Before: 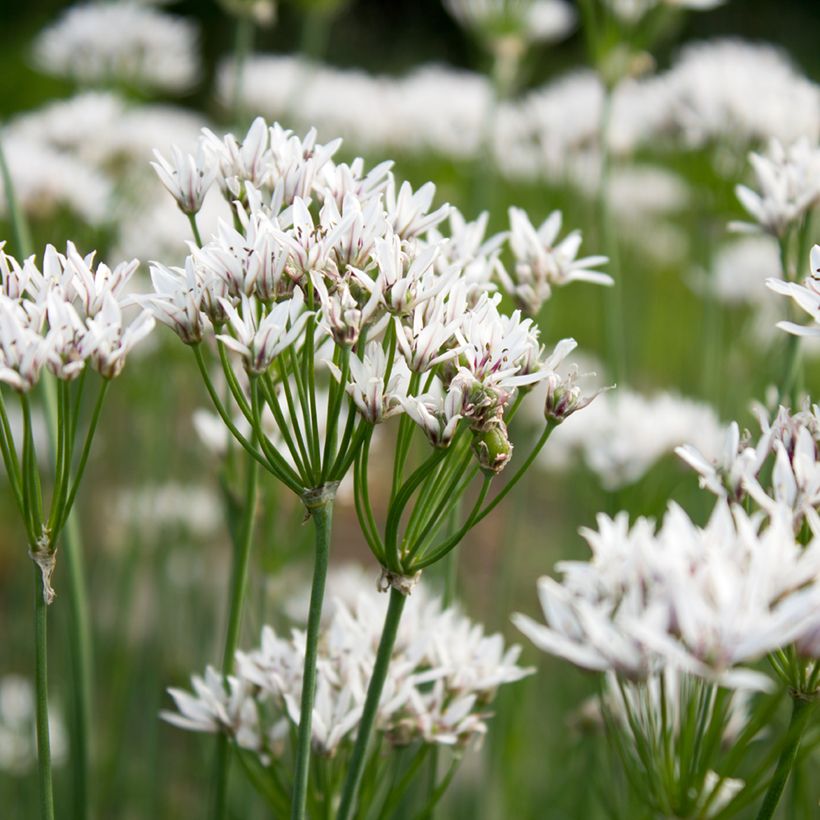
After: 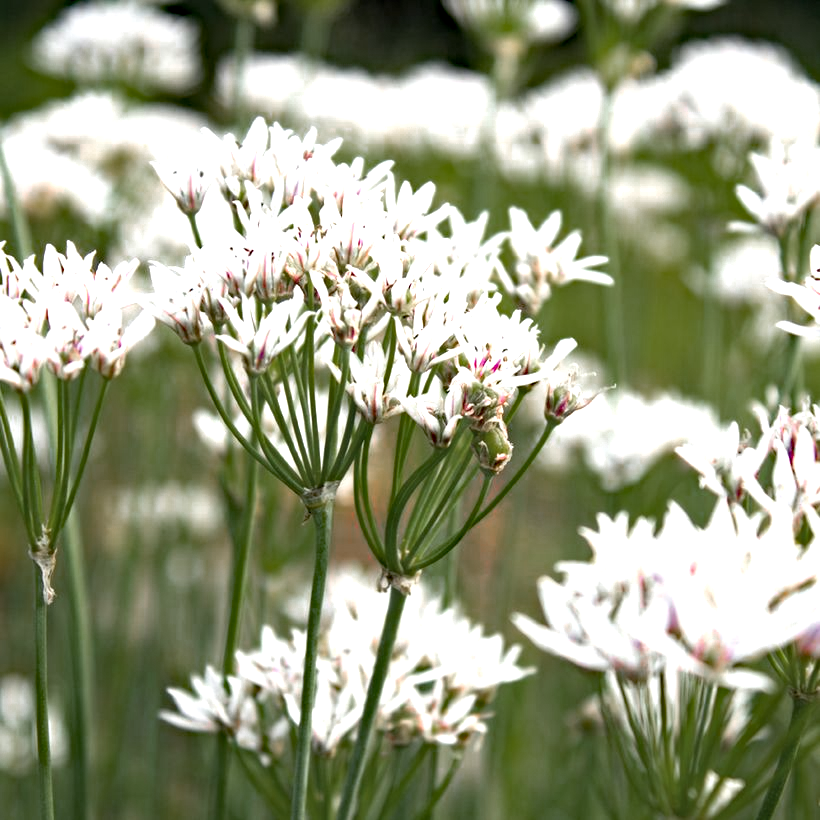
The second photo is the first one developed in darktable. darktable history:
exposure: black level correction 0, exposure 1.106 EV, compensate exposure bias true, compensate highlight preservation false
haze removal: strength 0.403, distance 0.222, compatibility mode true
color zones: curves: ch0 [(0, 0.48) (0.209, 0.398) (0.305, 0.332) (0.429, 0.493) (0.571, 0.5) (0.714, 0.5) (0.857, 0.5) (1, 0.48)]; ch1 [(0, 0.736) (0.143, 0.625) (0.225, 0.371) (0.429, 0.256) (0.571, 0.241) (0.714, 0.213) (0.857, 0.48) (1, 0.736)]; ch2 [(0, 0.448) (0.143, 0.498) (0.286, 0.5) (0.429, 0.5) (0.571, 0.5) (0.714, 0.5) (0.857, 0.5) (1, 0.448)]
